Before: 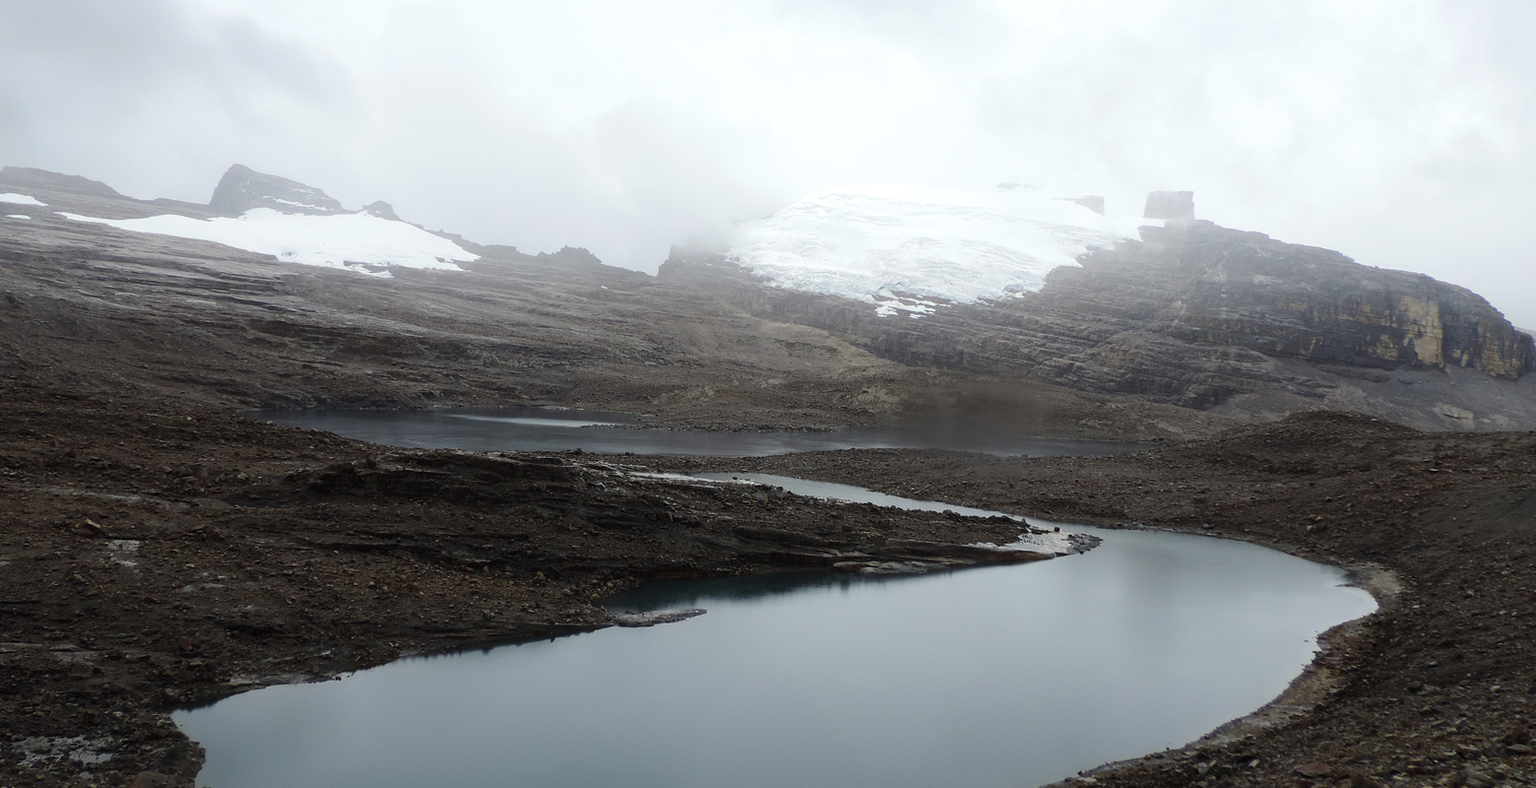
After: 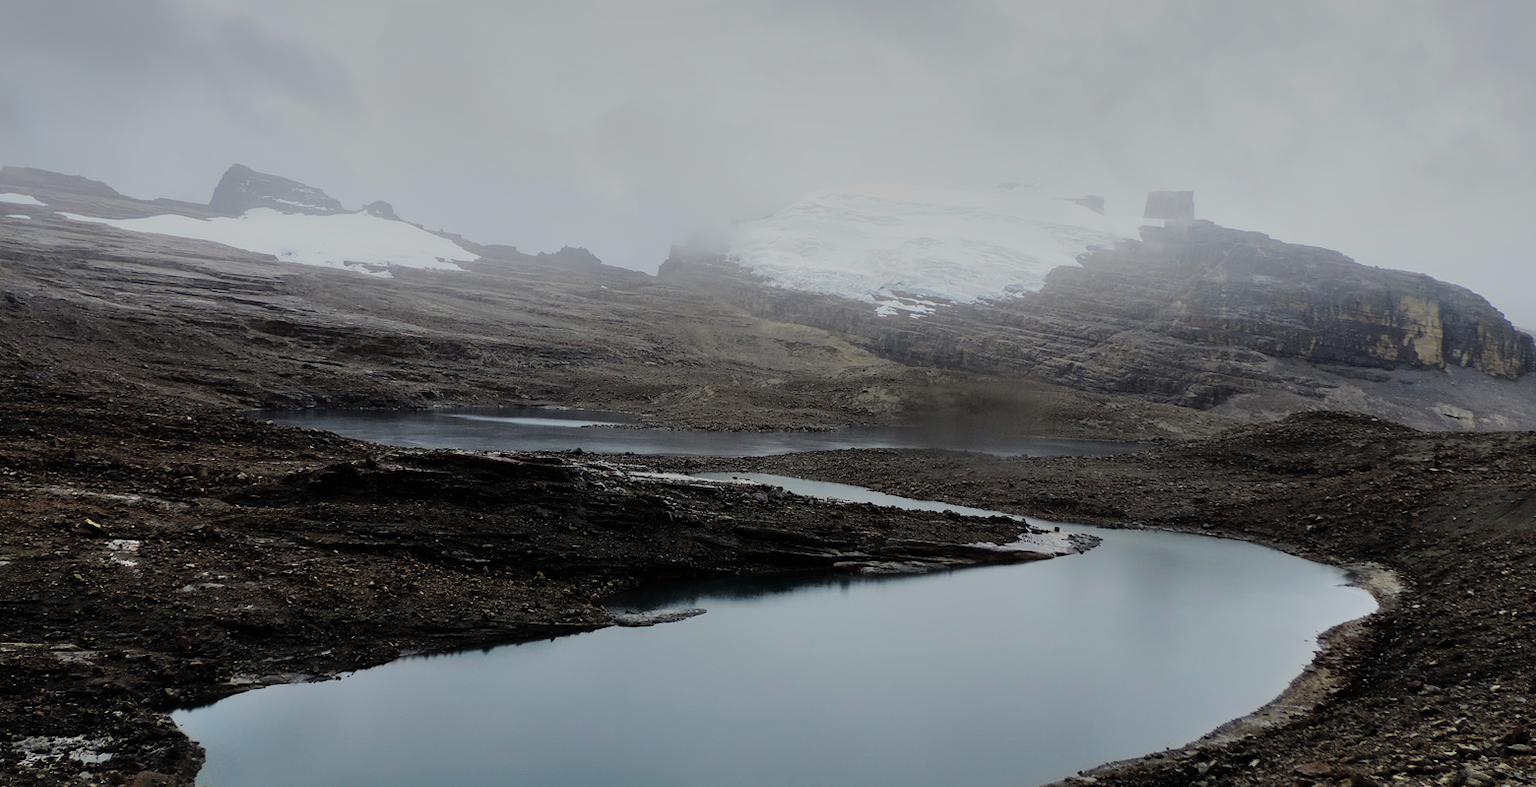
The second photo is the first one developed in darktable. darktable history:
graduated density: on, module defaults
shadows and highlights: soften with gaussian
filmic rgb: black relative exposure -7.75 EV, white relative exposure 4.4 EV, threshold 3 EV, hardness 3.76, latitude 38.11%, contrast 0.966, highlights saturation mix 10%, shadows ↔ highlights balance 4.59%, color science v4 (2020), enable highlight reconstruction true
